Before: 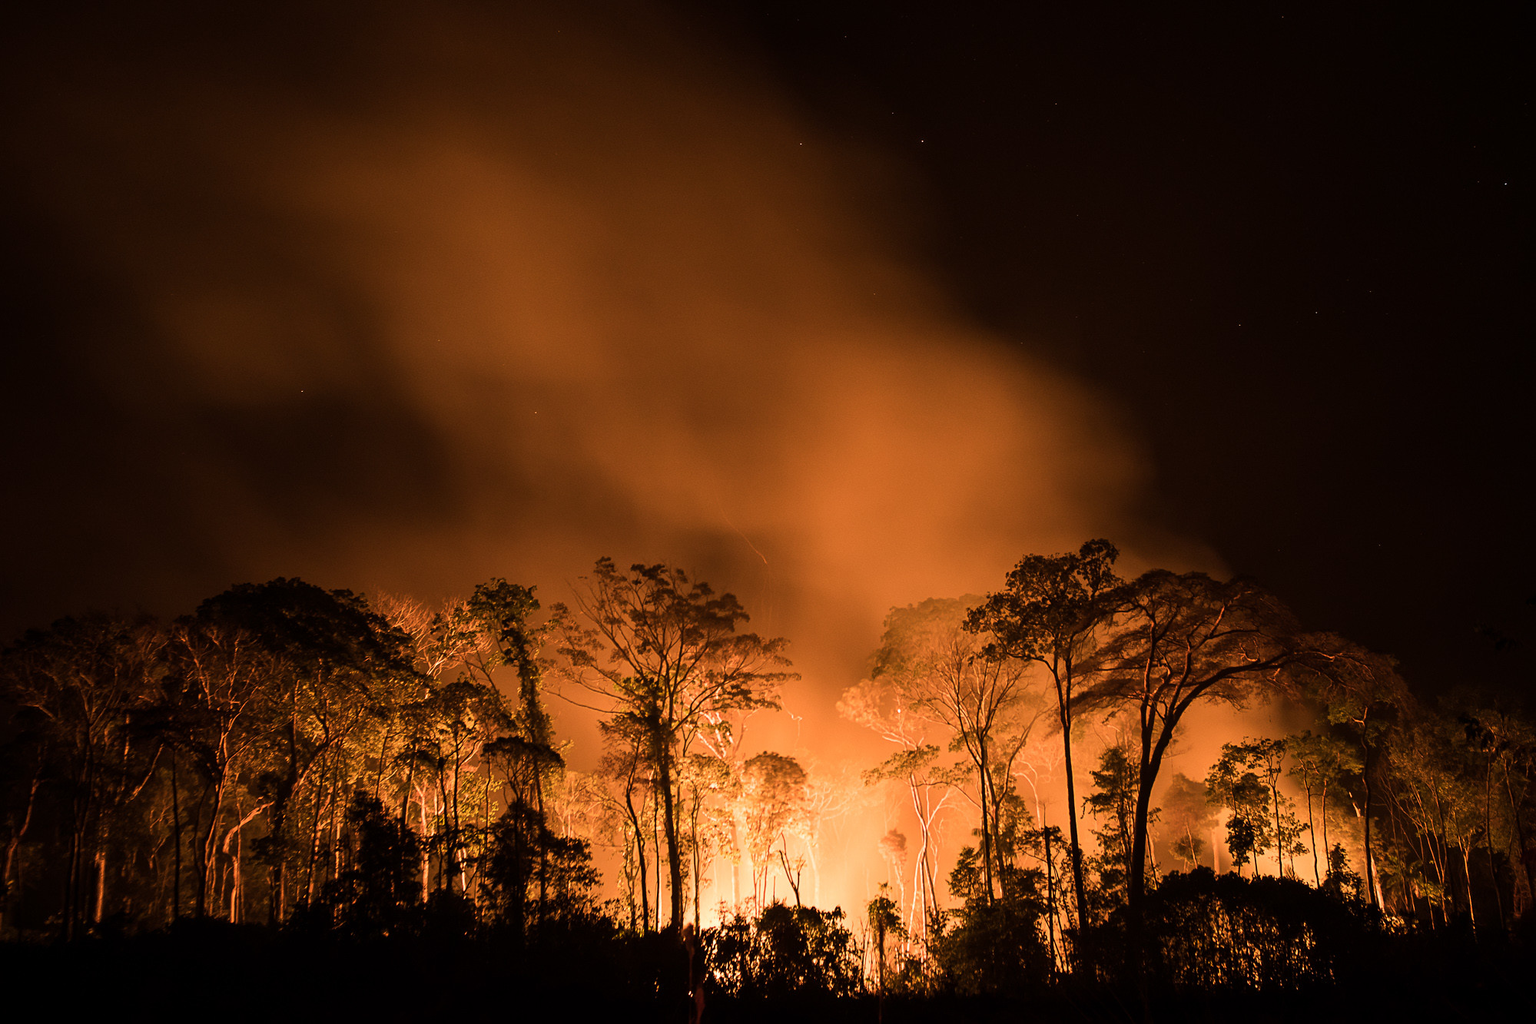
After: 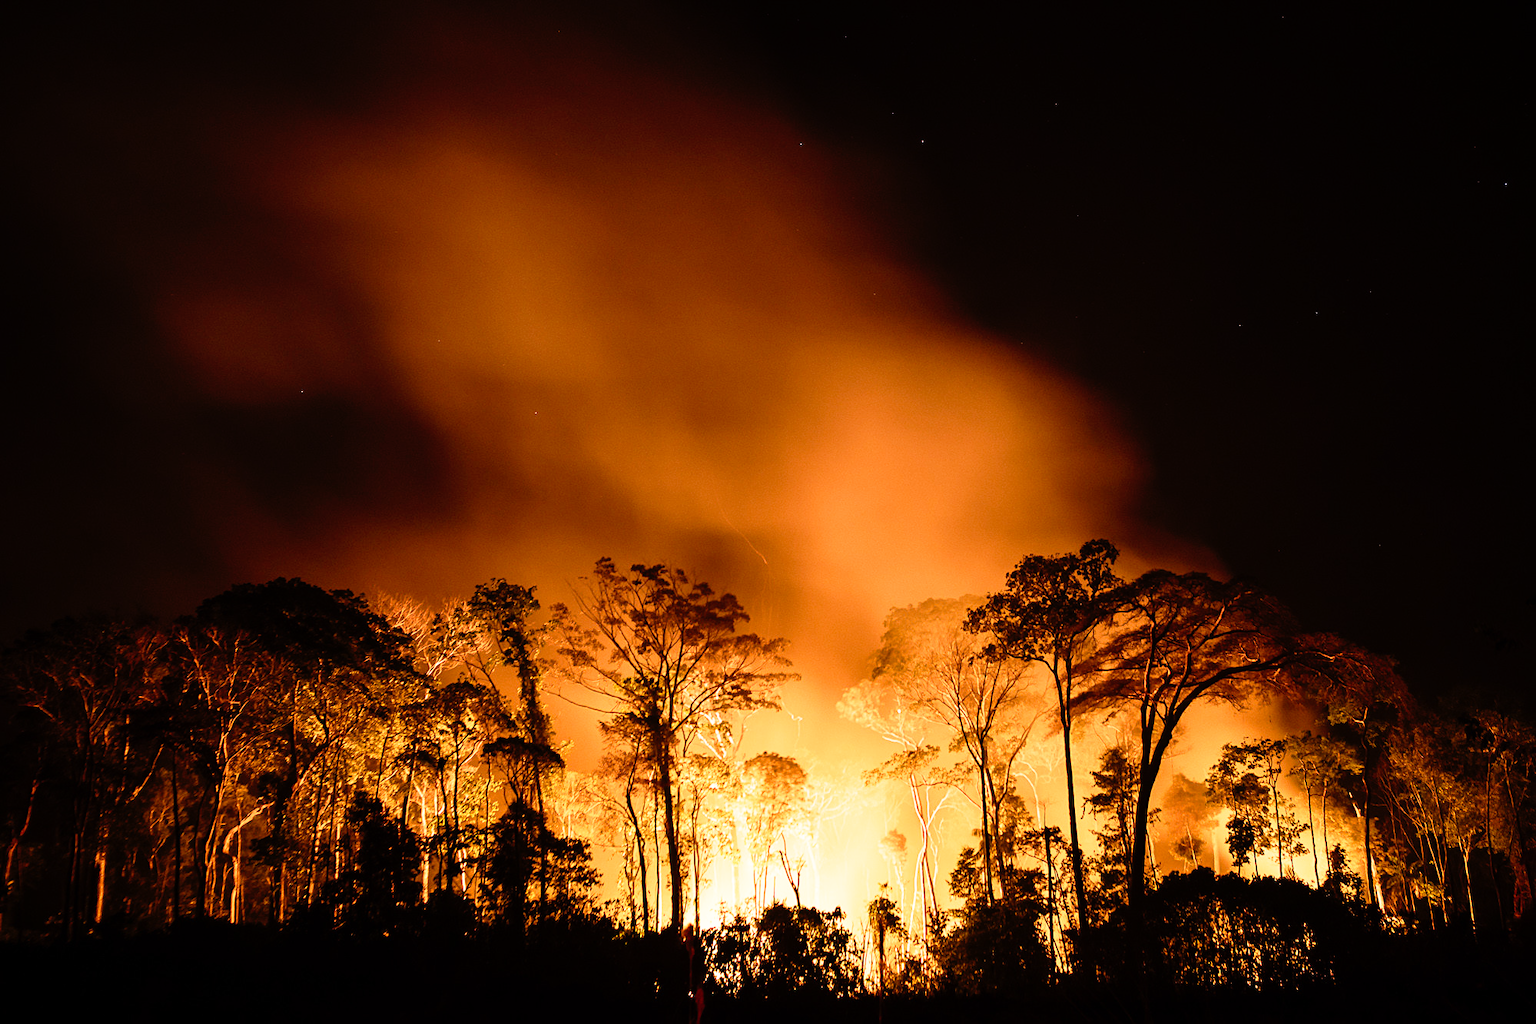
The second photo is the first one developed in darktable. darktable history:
graduated density: hue 238.83°, saturation 50%
base curve: curves: ch0 [(0, 0) (0.012, 0.01) (0.073, 0.168) (0.31, 0.711) (0.645, 0.957) (1, 1)], preserve colors none
